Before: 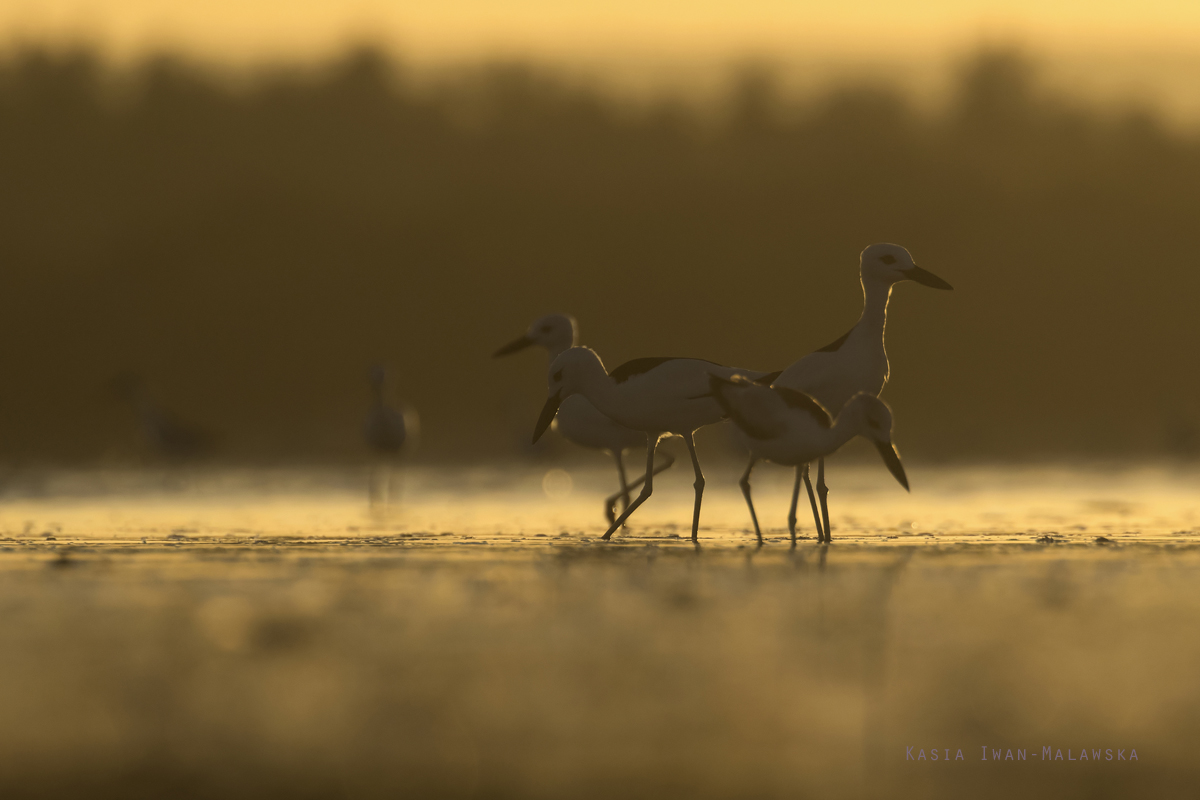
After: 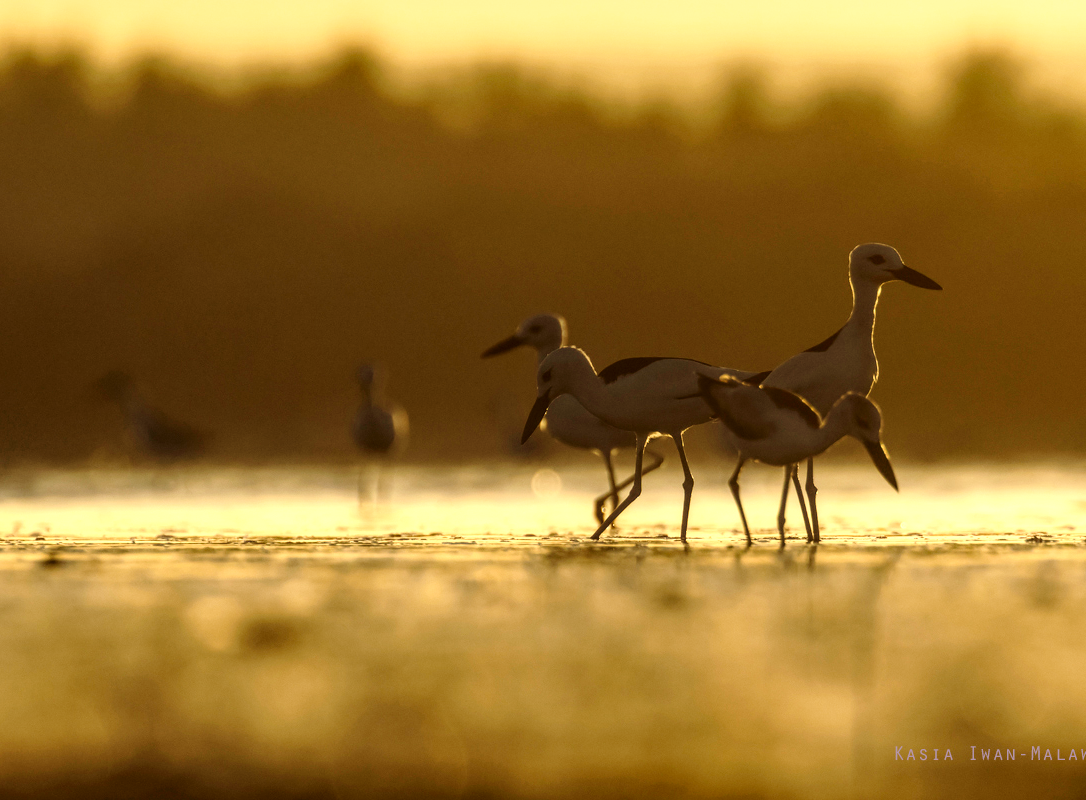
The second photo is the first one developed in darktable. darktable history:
base curve: curves: ch0 [(0, 0) (0.028, 0.03) (0.121, 0.232) (0.46, 0.748) (0.859, 0.968) (1, 1)], preserve colors none
local contrast: detail 150%
contrast equalizer: y [[0.5 ×6], [0.5 ×6], [0.5, 0.5, 0.501, 0.545, 0.707, 0.863], [0 ×6], [0 ×6]], mix -0.986
exposure: compensate exposure bias true, compensate highlight preservation false
crop and rotate: left 0.951%, right 8.476%
